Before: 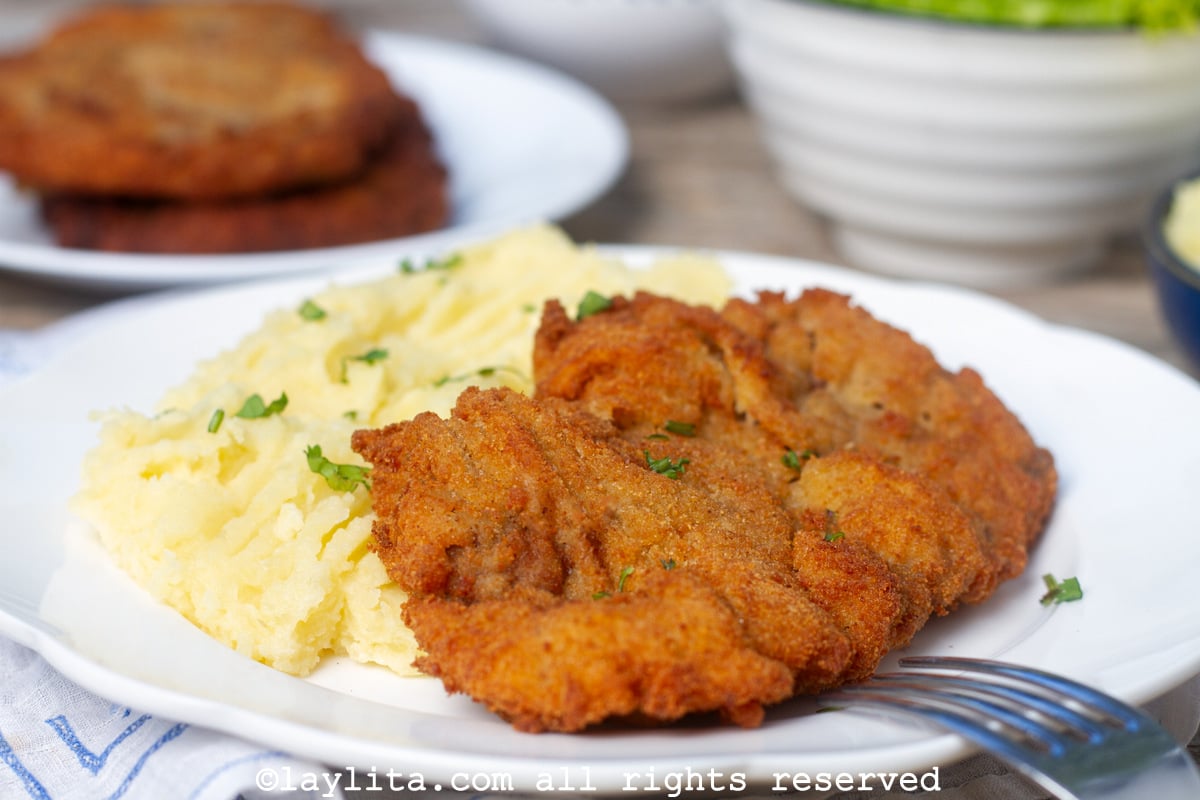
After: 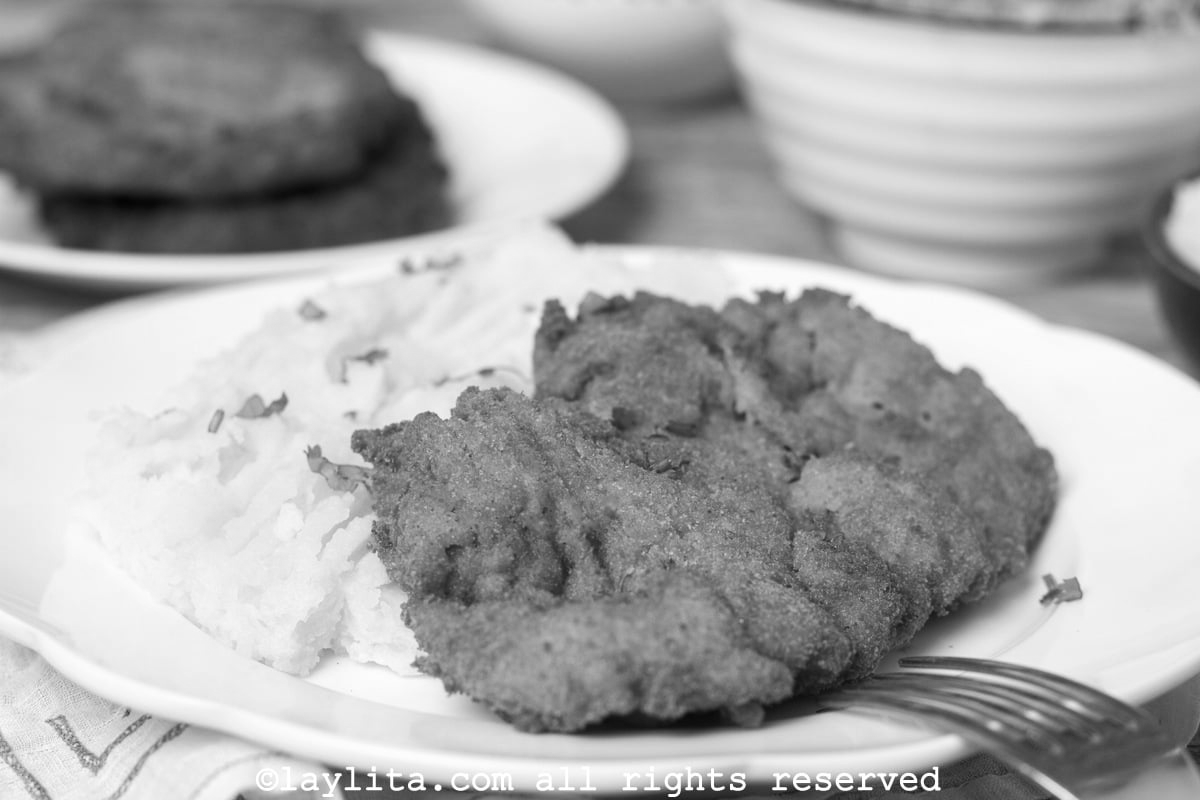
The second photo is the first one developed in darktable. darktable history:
color zones: curves: ch1 [(0, -0.014) (0.143, -0.013) (0.286, -0.013) (0.429, -0.016) (0.571, -0.019) (0.714, -0.015) (0.857, 0.002) (1, -0.014)]
contrast brightness saturation: contrast 0.09, saturation 0.28
